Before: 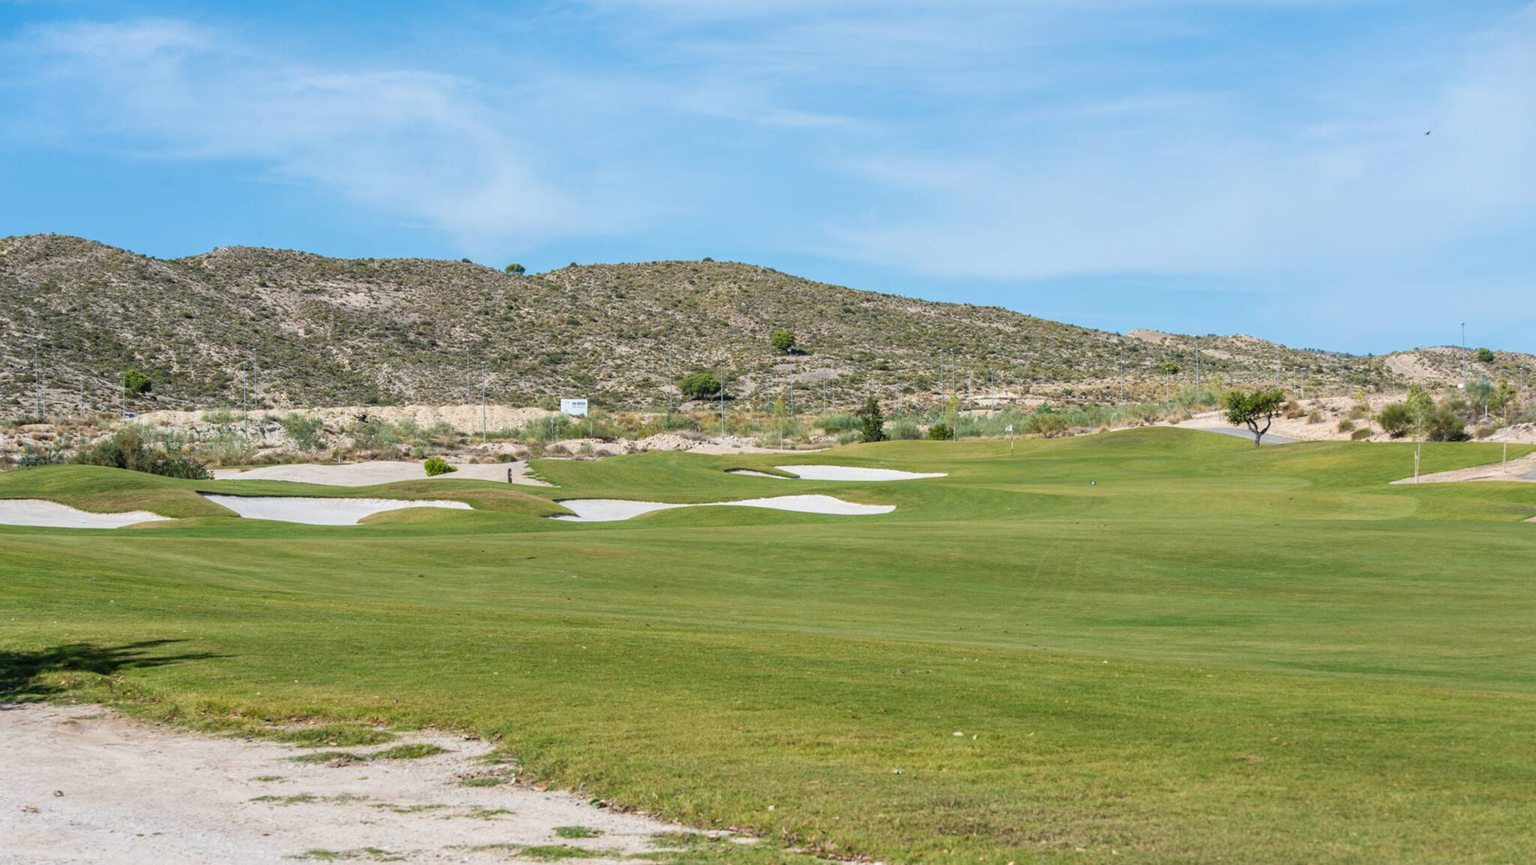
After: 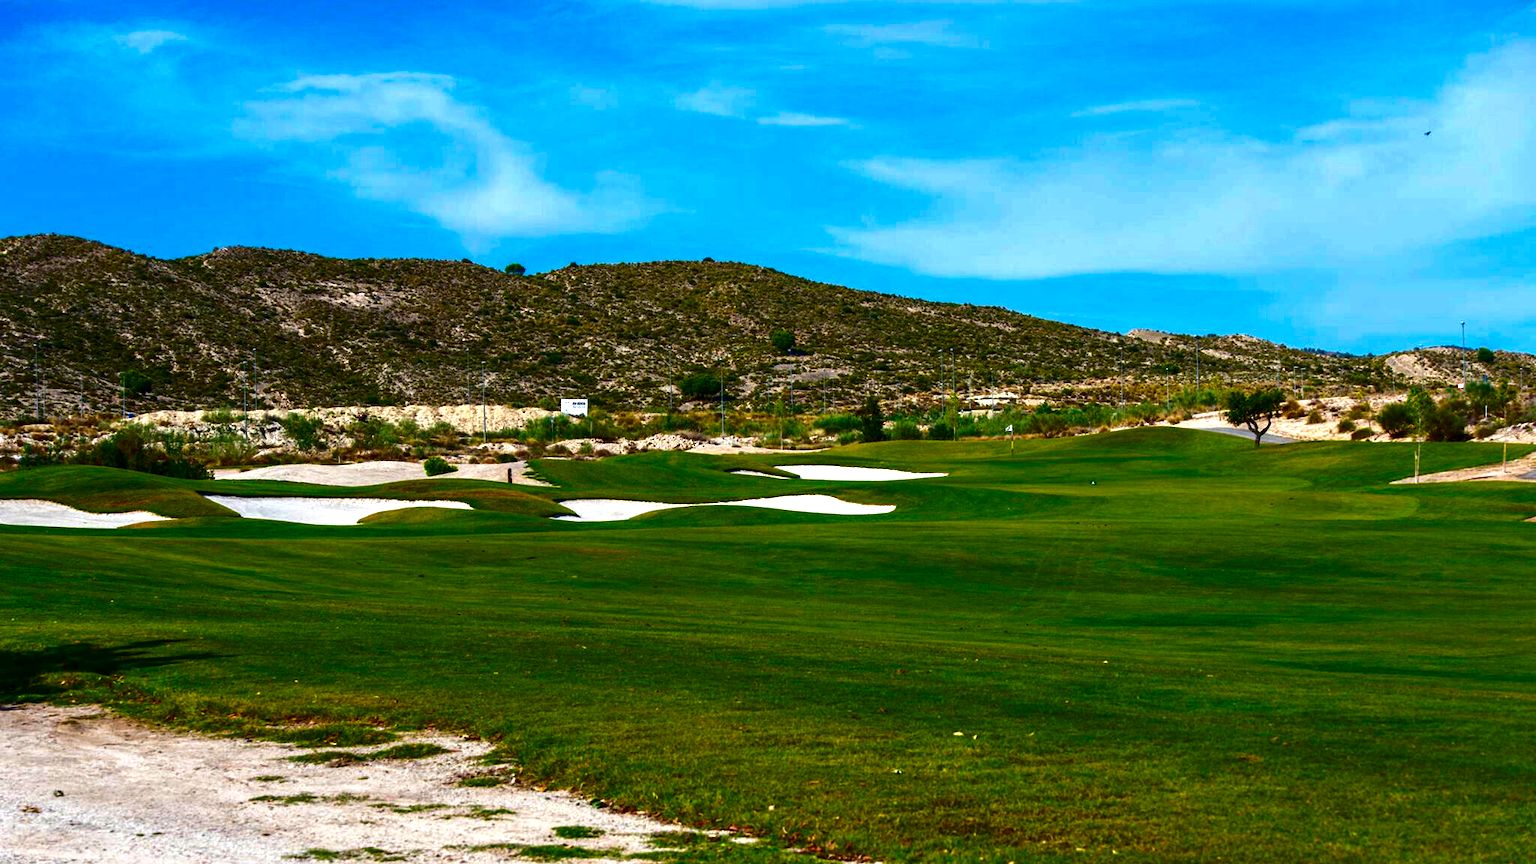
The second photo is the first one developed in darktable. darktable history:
exposure: black level correction 0, exposure 0.5 EV, compensate highlight preservation false
contrast brightness saturation: brightness -1, saturation 1
